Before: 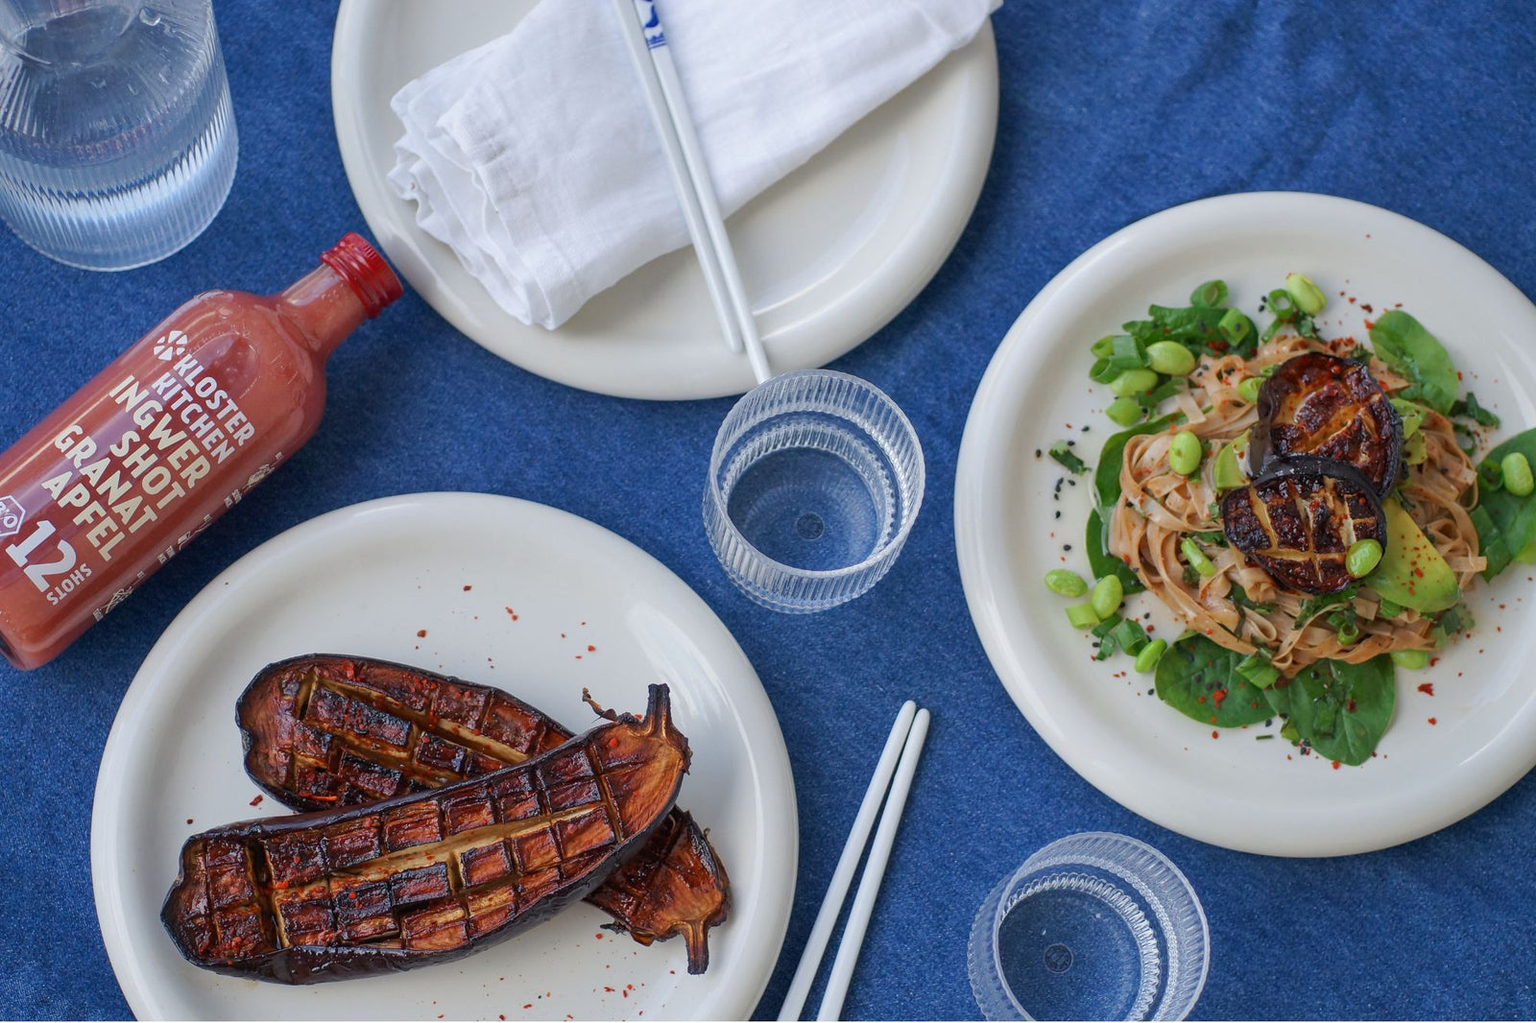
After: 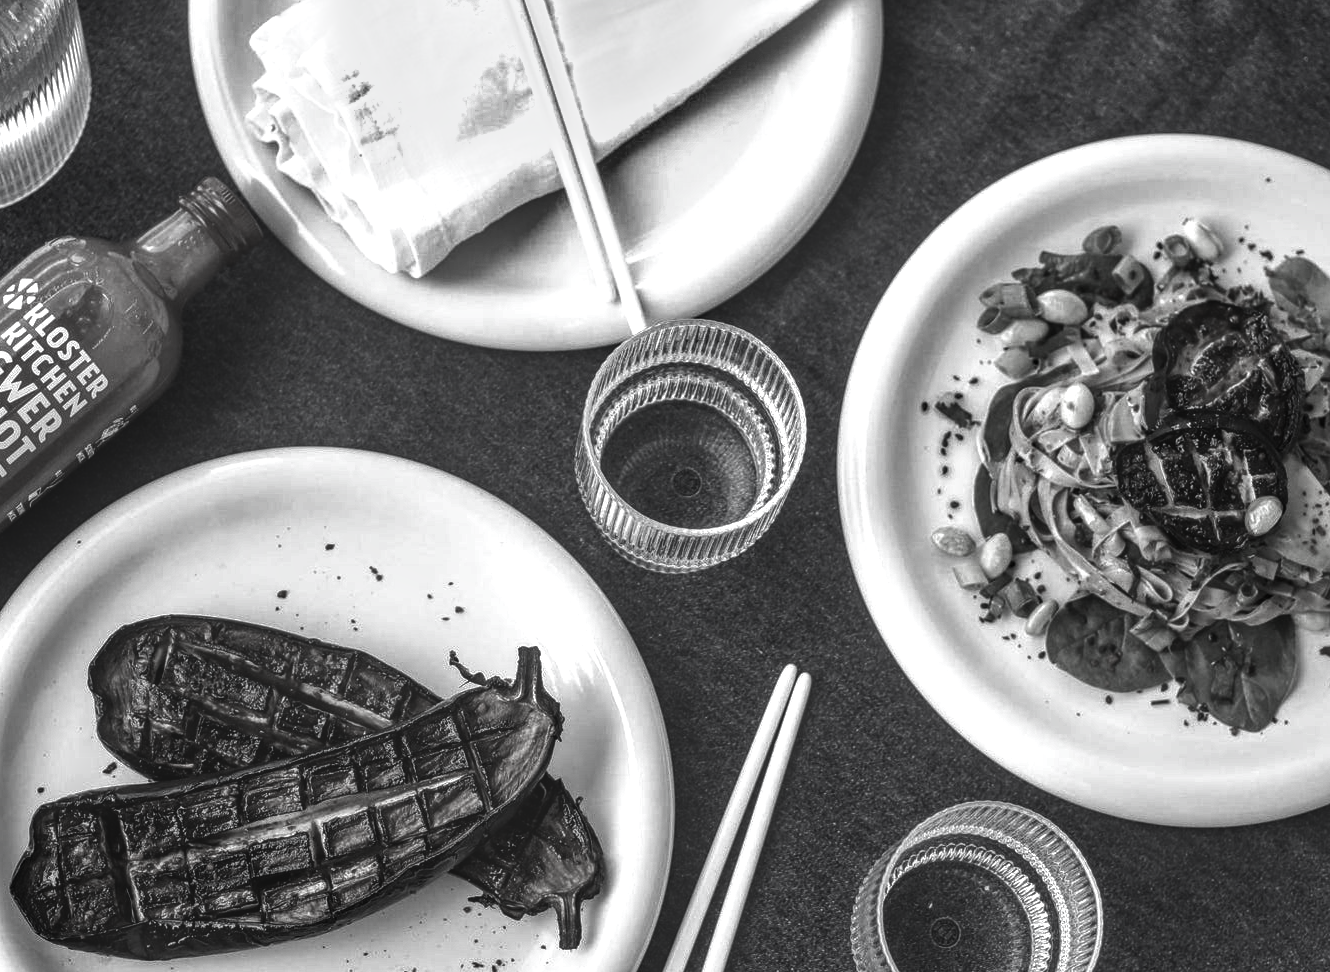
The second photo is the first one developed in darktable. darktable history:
crop: left 9.836%, top 6.28%, right 6.979%, bottom 2.462%
velvia: on, module defaults
local contrast: highlights 0%, shadows 0%, detail 133%
color calibration: output R [0.994, 0.059, -0.119, 0], output G [-0.036, 1.09, -0.119, 0], output B [0.078, -0.108, 0.961, 0], x 0.37, y 0.377, temperature 4290.7 K
shadows and highlights: shadows 43.52, white point adjustment -1.38, highlights color adjustment 0.478%, soften with gaussian
exposure: black level correction 0, exposure 1.121 EV, compensate highlight preservation false
contrast brightness saturation: contrast -0.027, brightness -0.582, saturation -0.989
